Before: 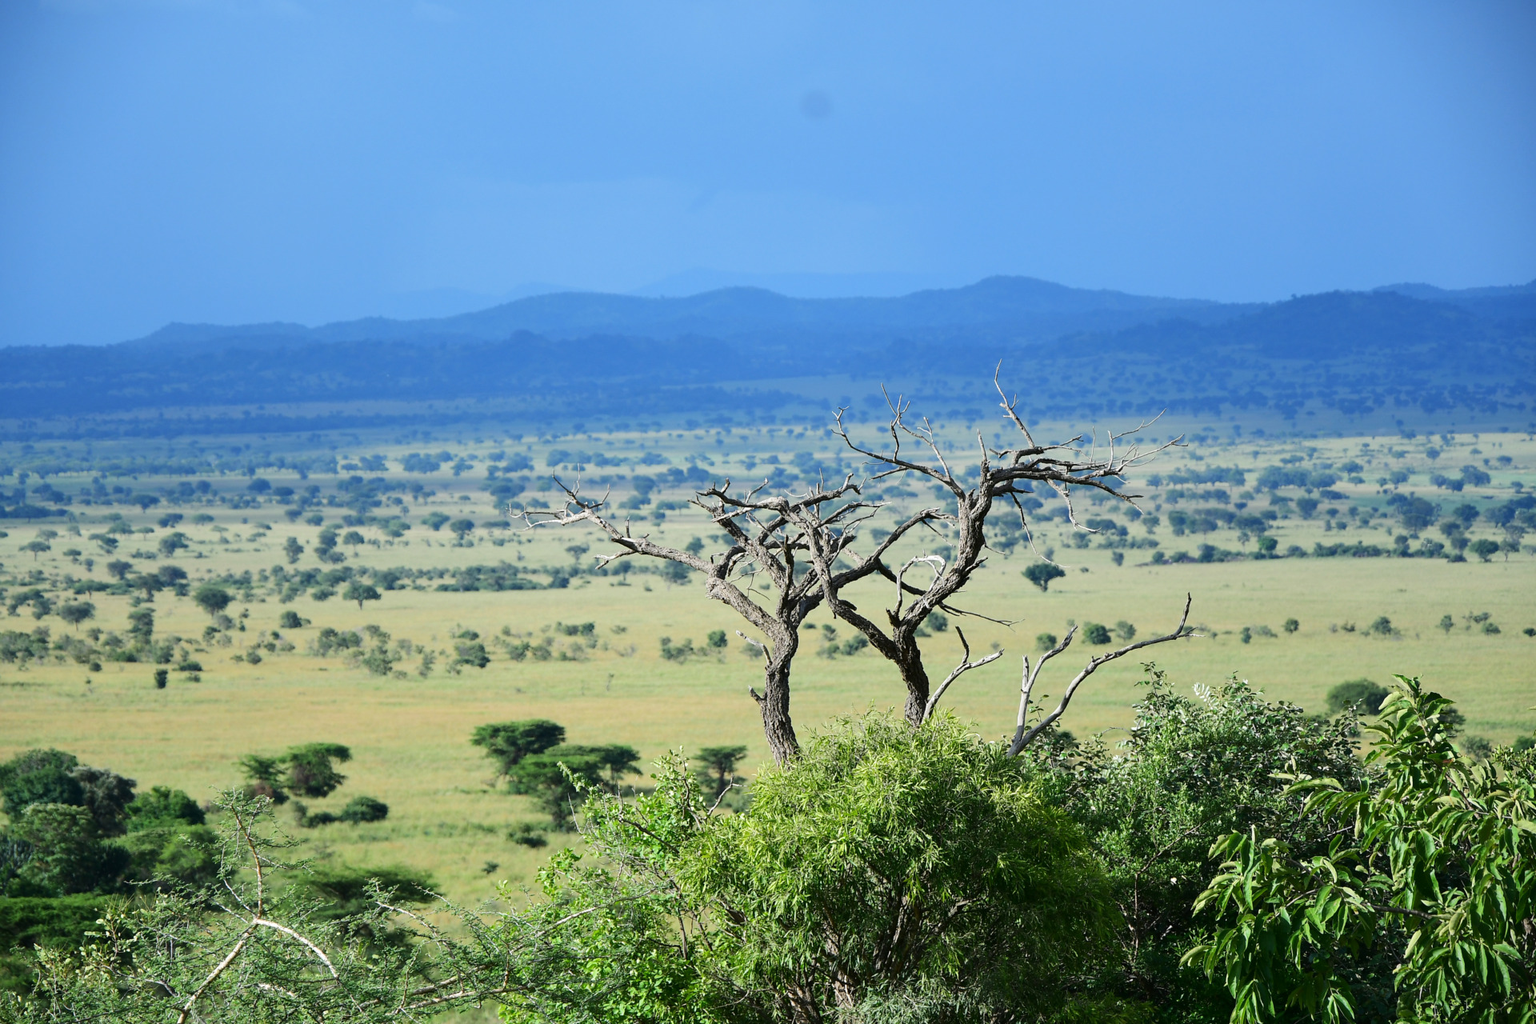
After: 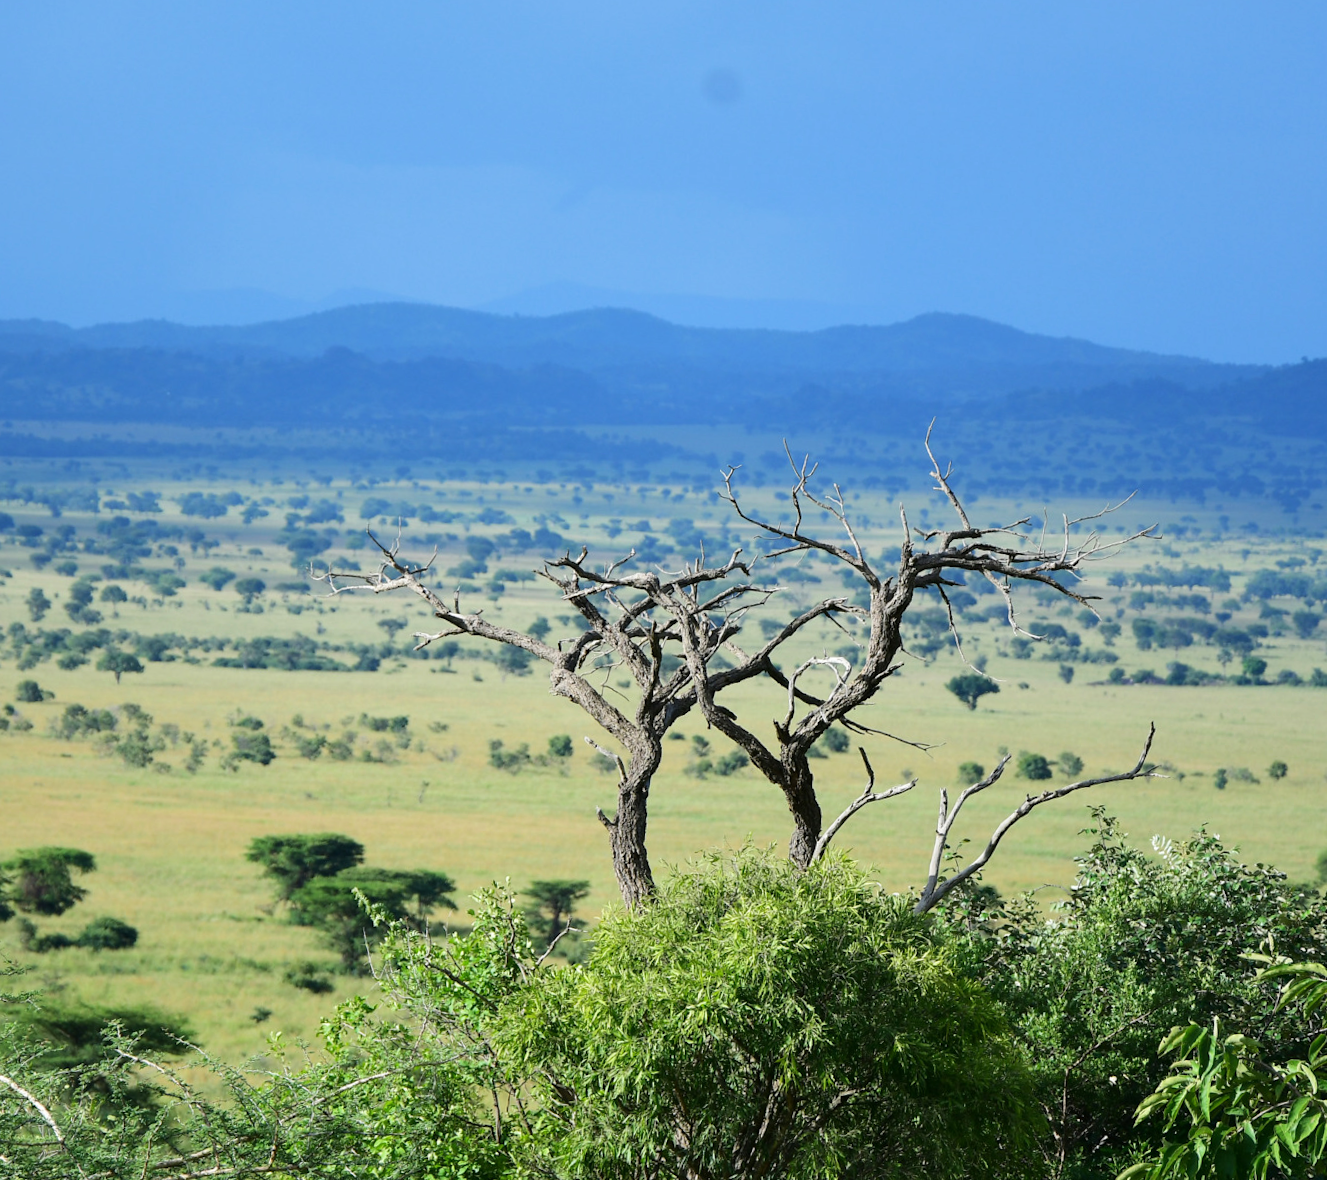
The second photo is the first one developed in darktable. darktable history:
velvia: strength 9.25%
crop and rotate: angle -3.27°, left 14.277%, top 0.028%, right 10.766%, bottom 0.028%
